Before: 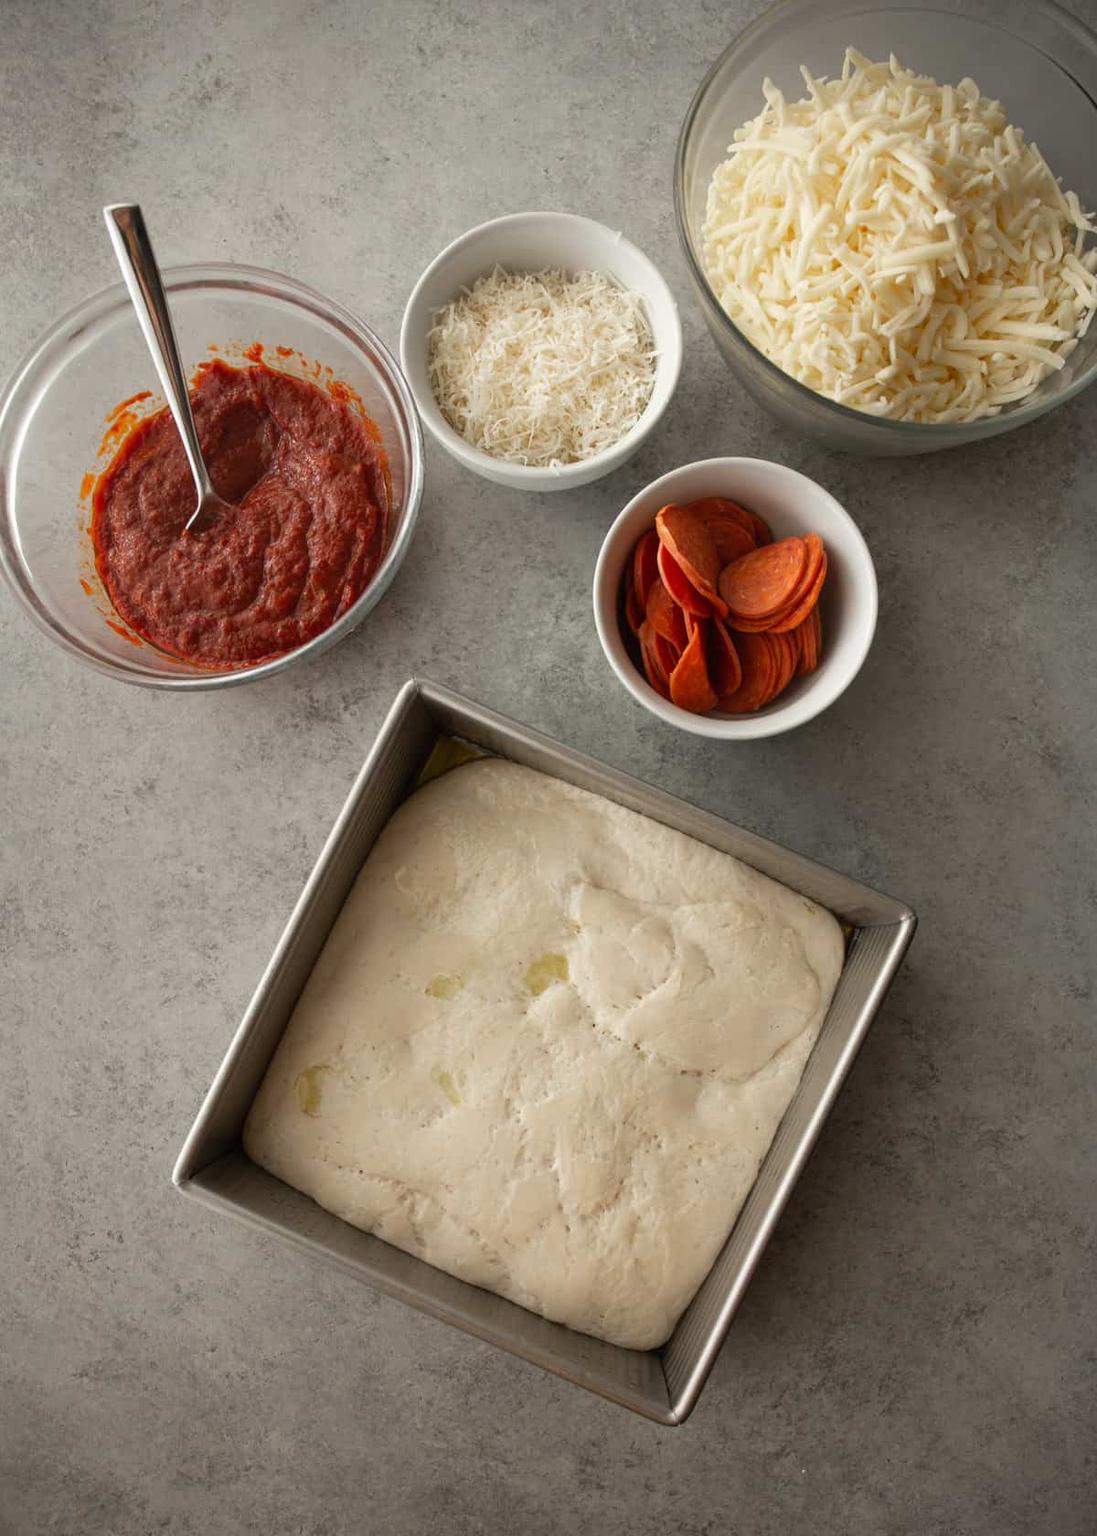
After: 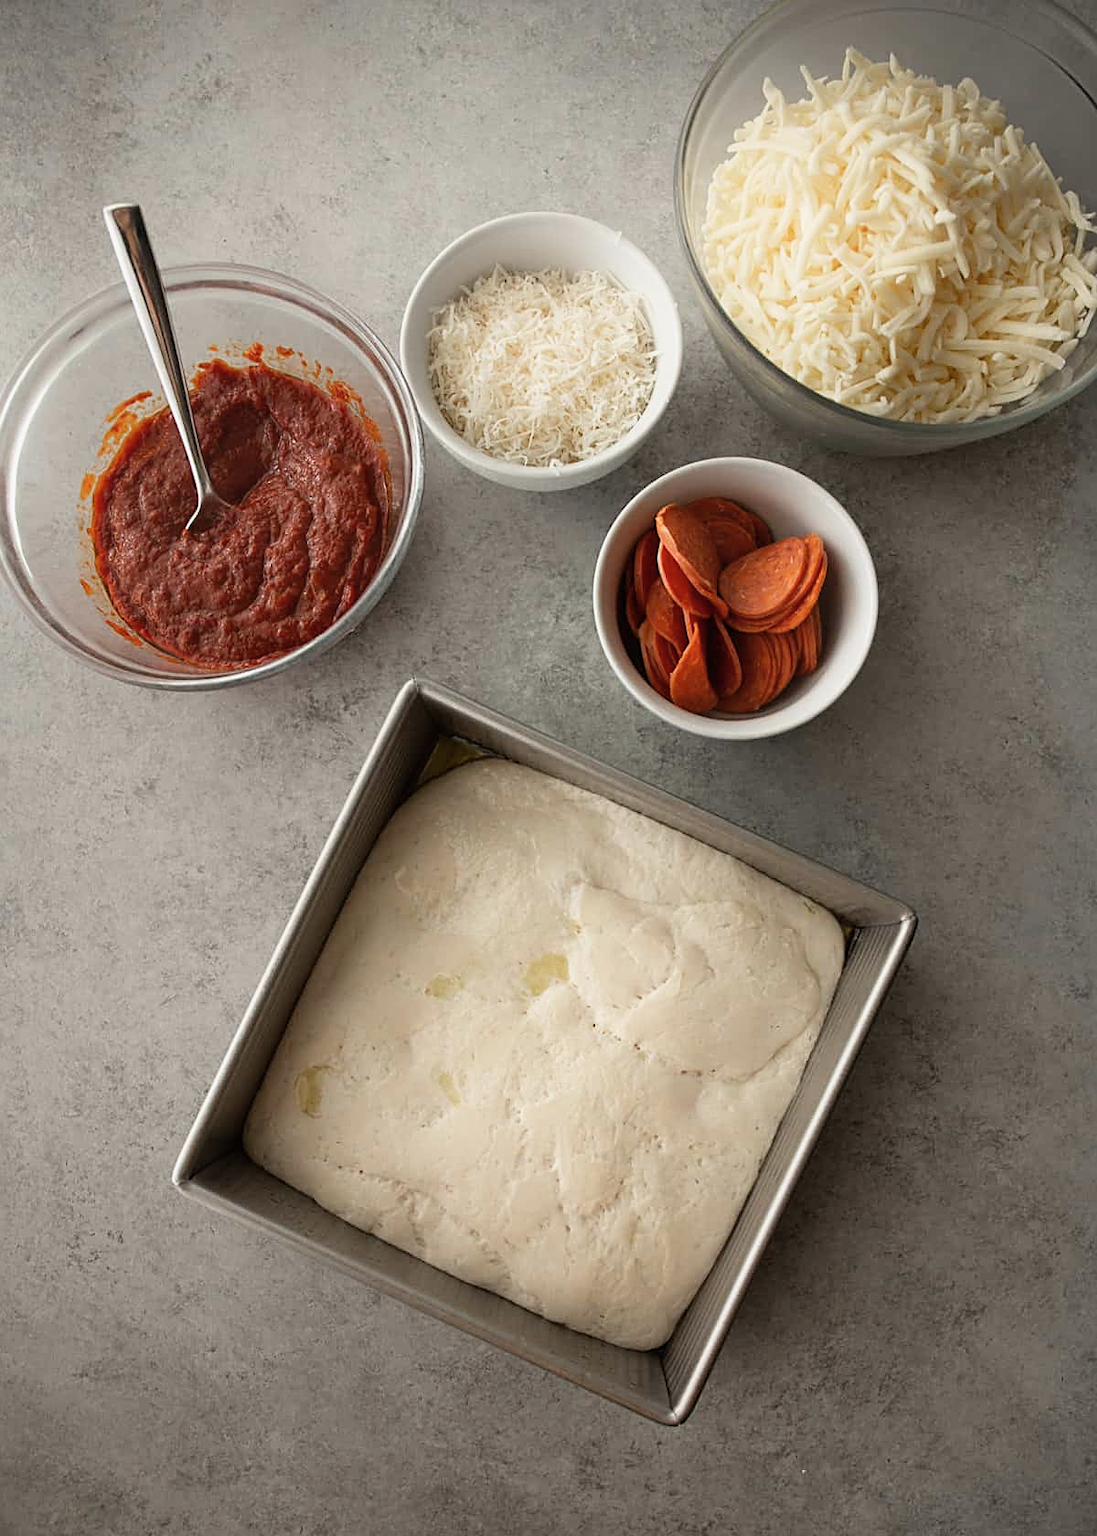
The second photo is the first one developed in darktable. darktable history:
shadows and highlights: highlights 71.84, soften with gaussian
sharpen: on, module defaults
contrast brightness saturation: saturation -0.098
filmic rgb: black relative exposure -16 EV, white relative exposure 2.91 EV, hardness 10
